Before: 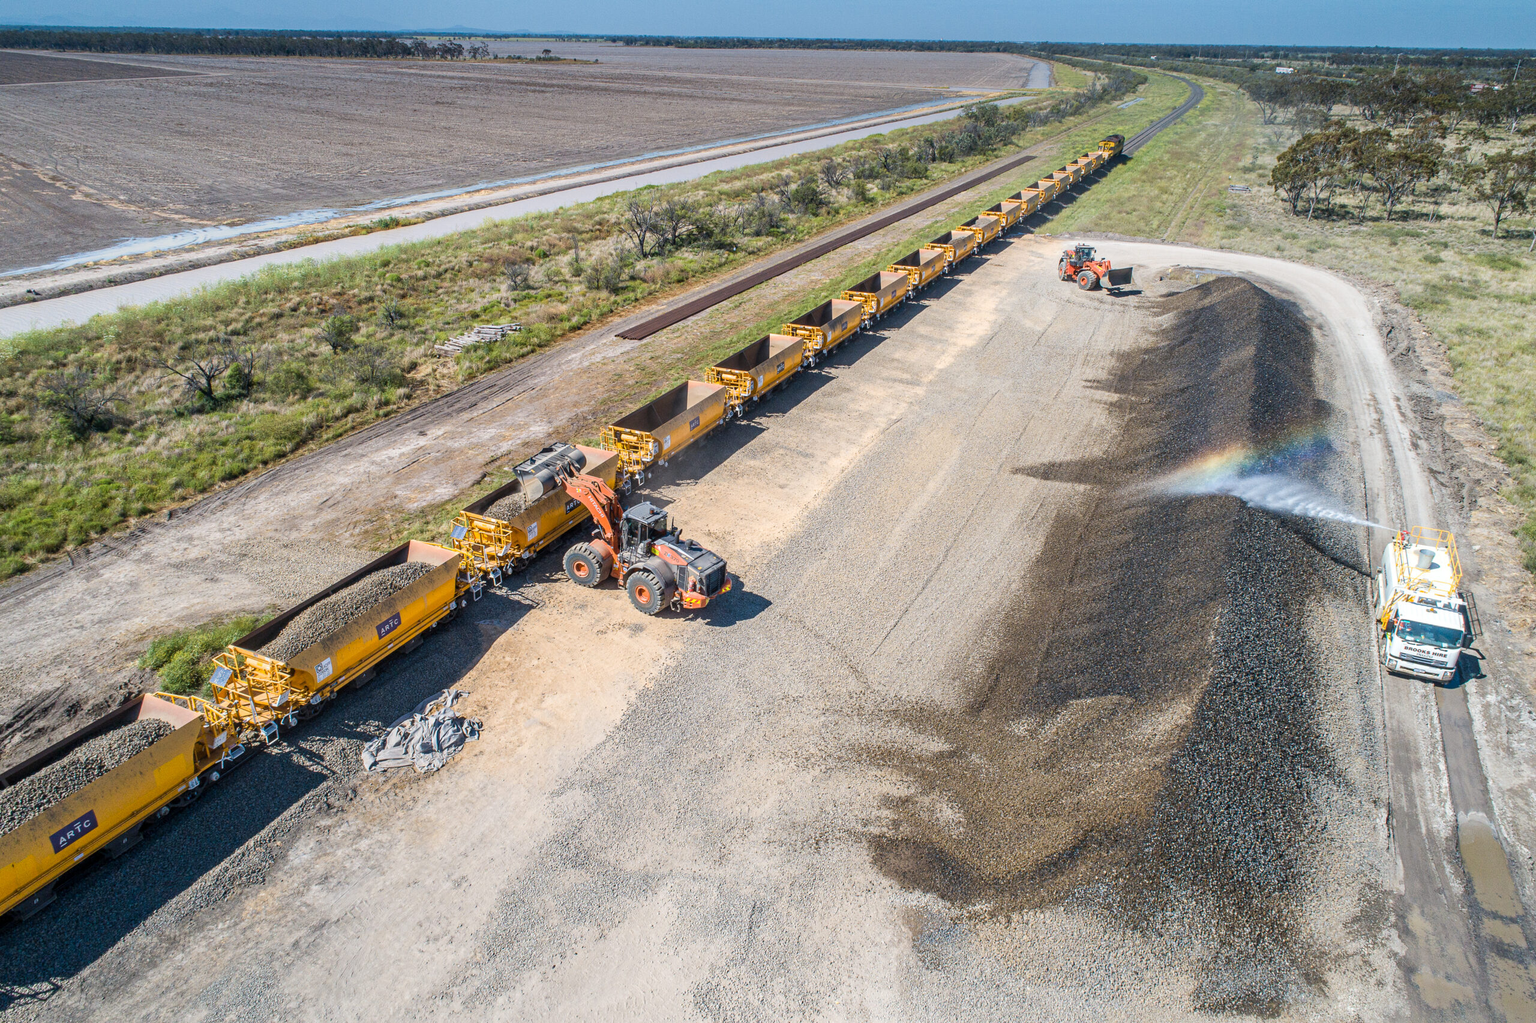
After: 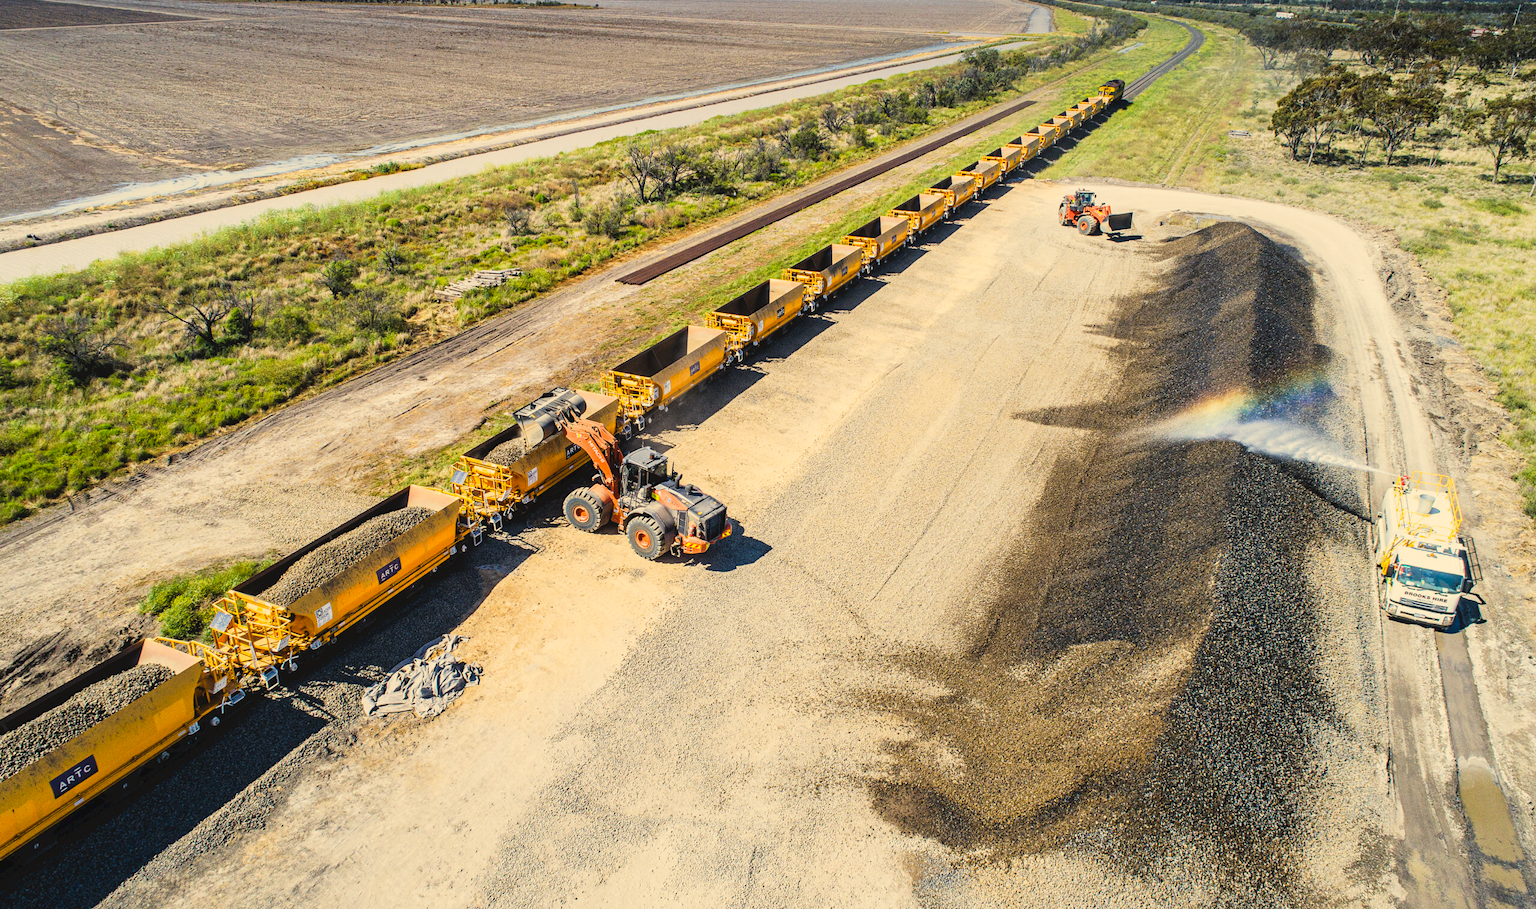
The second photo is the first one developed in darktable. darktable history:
crop and rotate: top 5.439%, bottom 5.676%
color correction: highlights a* 2.45, highlights b* 22.62
tone curve: curves: ch0 [(0, 0) (0.003, 0.063) (0.011, 0.063) (0.025, 0.063) (0.044, 0.066) (0.069, 0.071) (0.1, 0.09) (0.136, 0.116) (0.177, 0.144) (0.224, 0.192) (0.277, 0.246) (0.335, 0.311) (0.399, 0.399) (0.468, 0.49) (0.543, 0.589) (0.623, 0.709) (0.709, 0.827) (0.801, 0.918) (0.898, 0.969) (1, 1)], preserve colors none
filmic rgb: black relative exposure -7.65 EV, white relative exposure 4.56 EV, hardness 3.61
